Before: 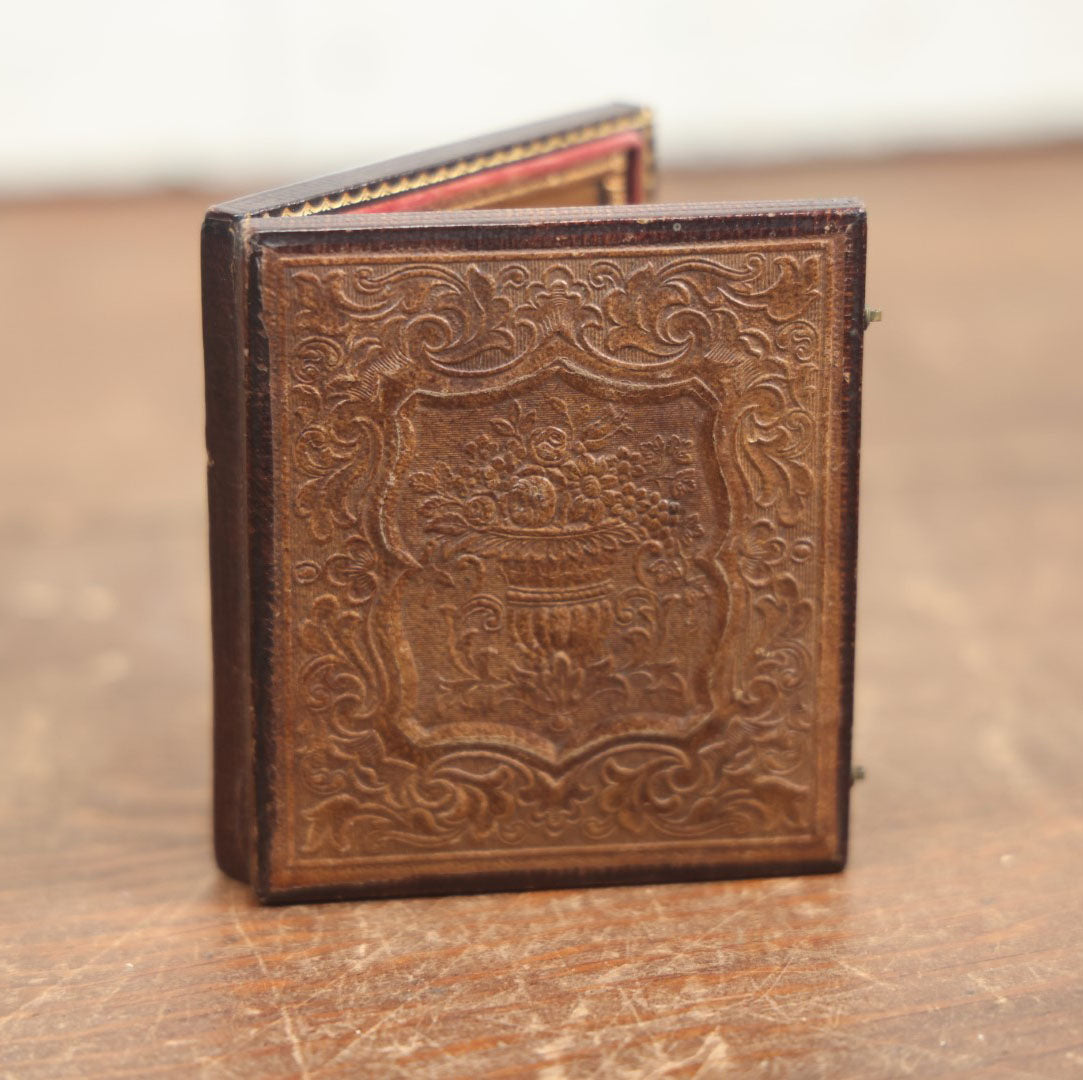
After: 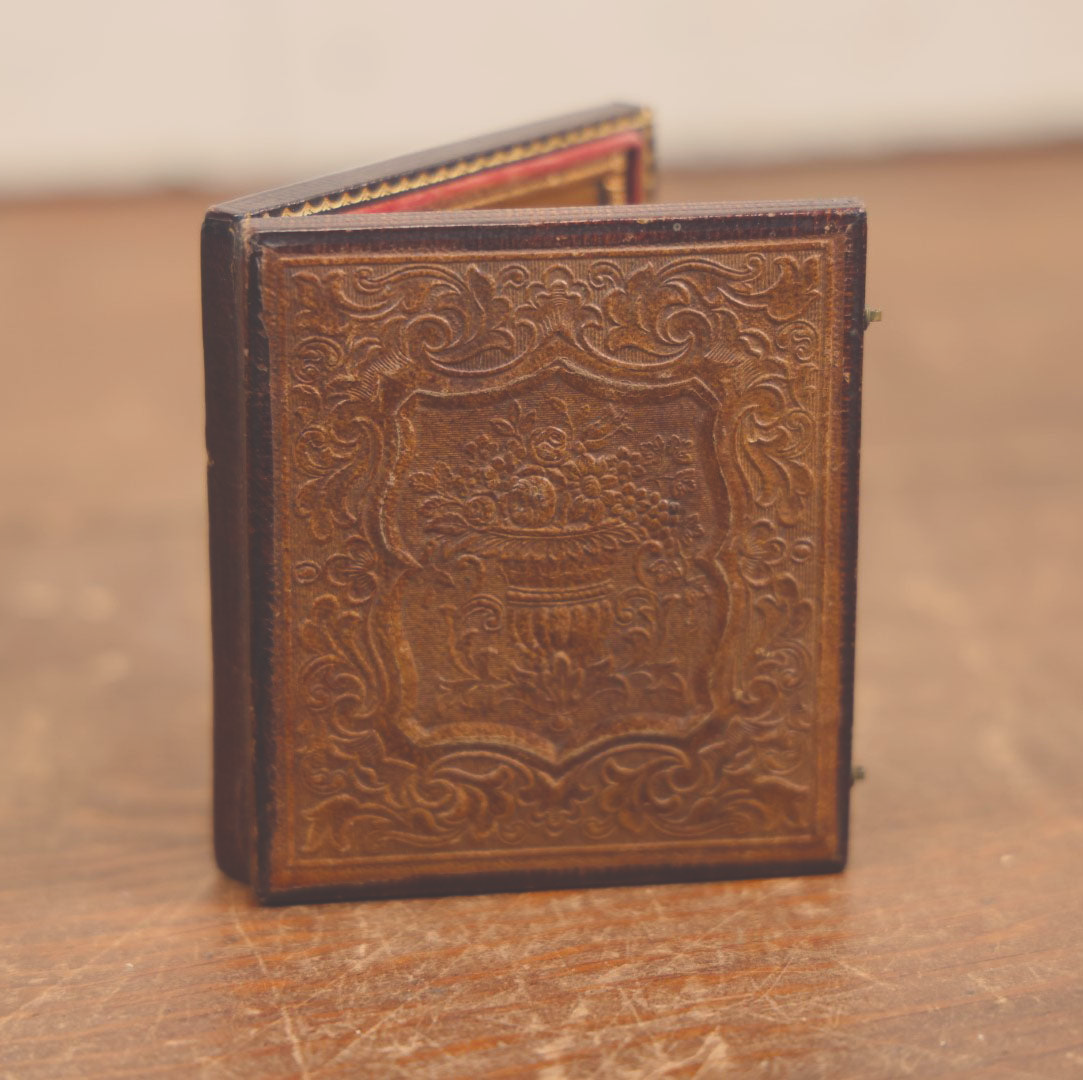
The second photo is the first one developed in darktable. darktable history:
color balance rgb: shadows lift › chroma 2%, shadows lift › hue 247.2°, power › chroma 0.3%, power › hue 25.2°, highlights gain › chroma 3%, highlights gain › hue 60°, global offset › luminance 2%, perceptual saturation grading › global saturation 20%, perceptual saturation grading › highlights -20%, perceptual saturation grading › shadows 30%
exposure: black level correction -0.015, exposure -0.5 EV, compensate highlight preservation false
